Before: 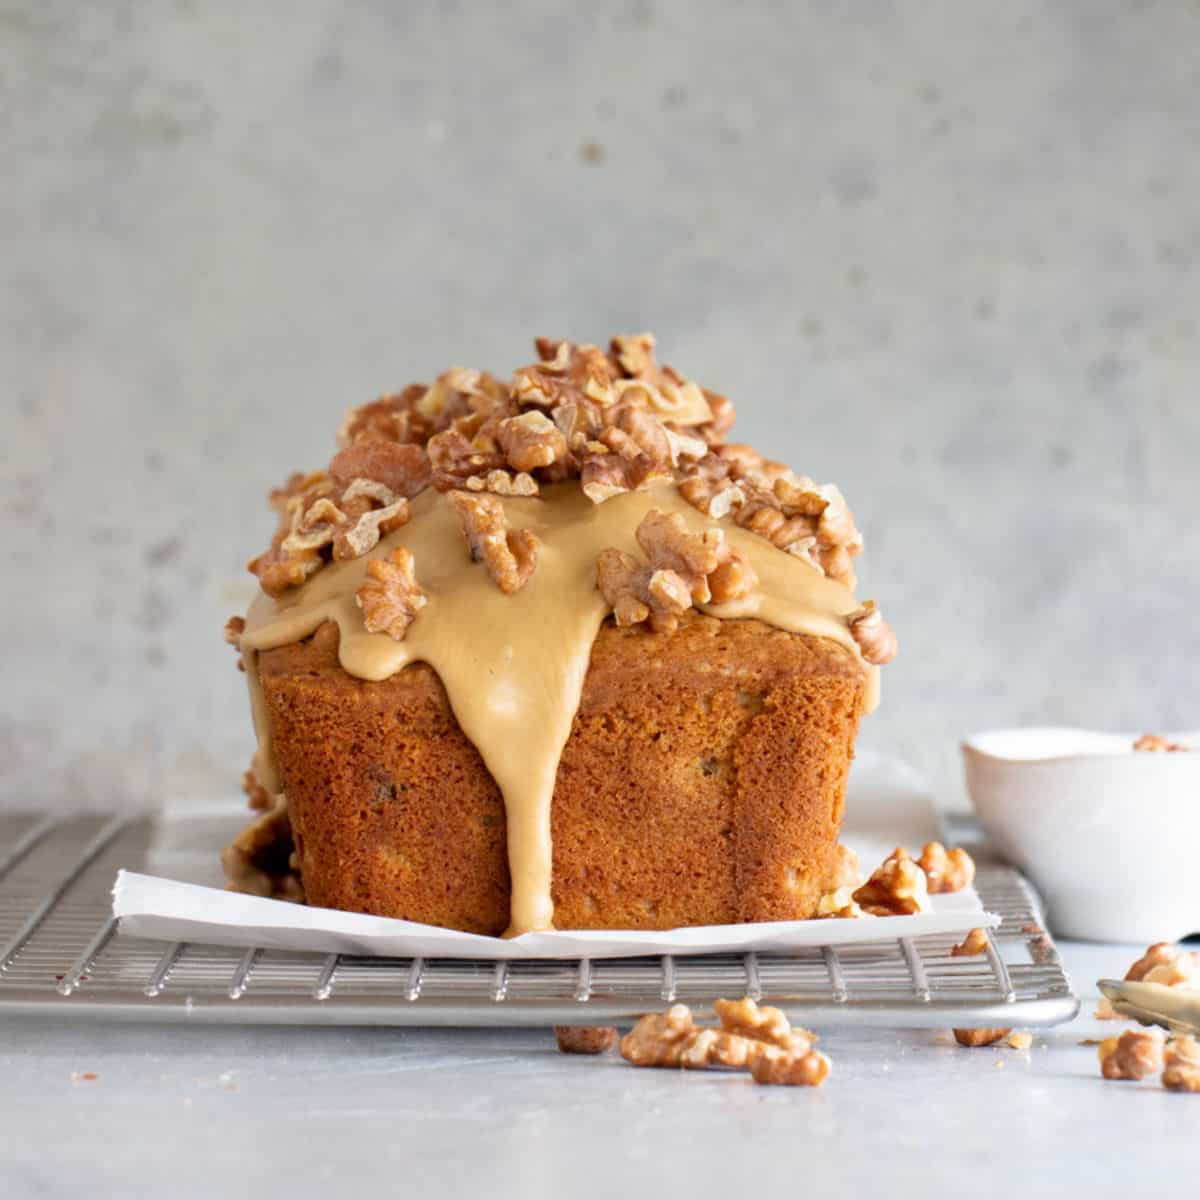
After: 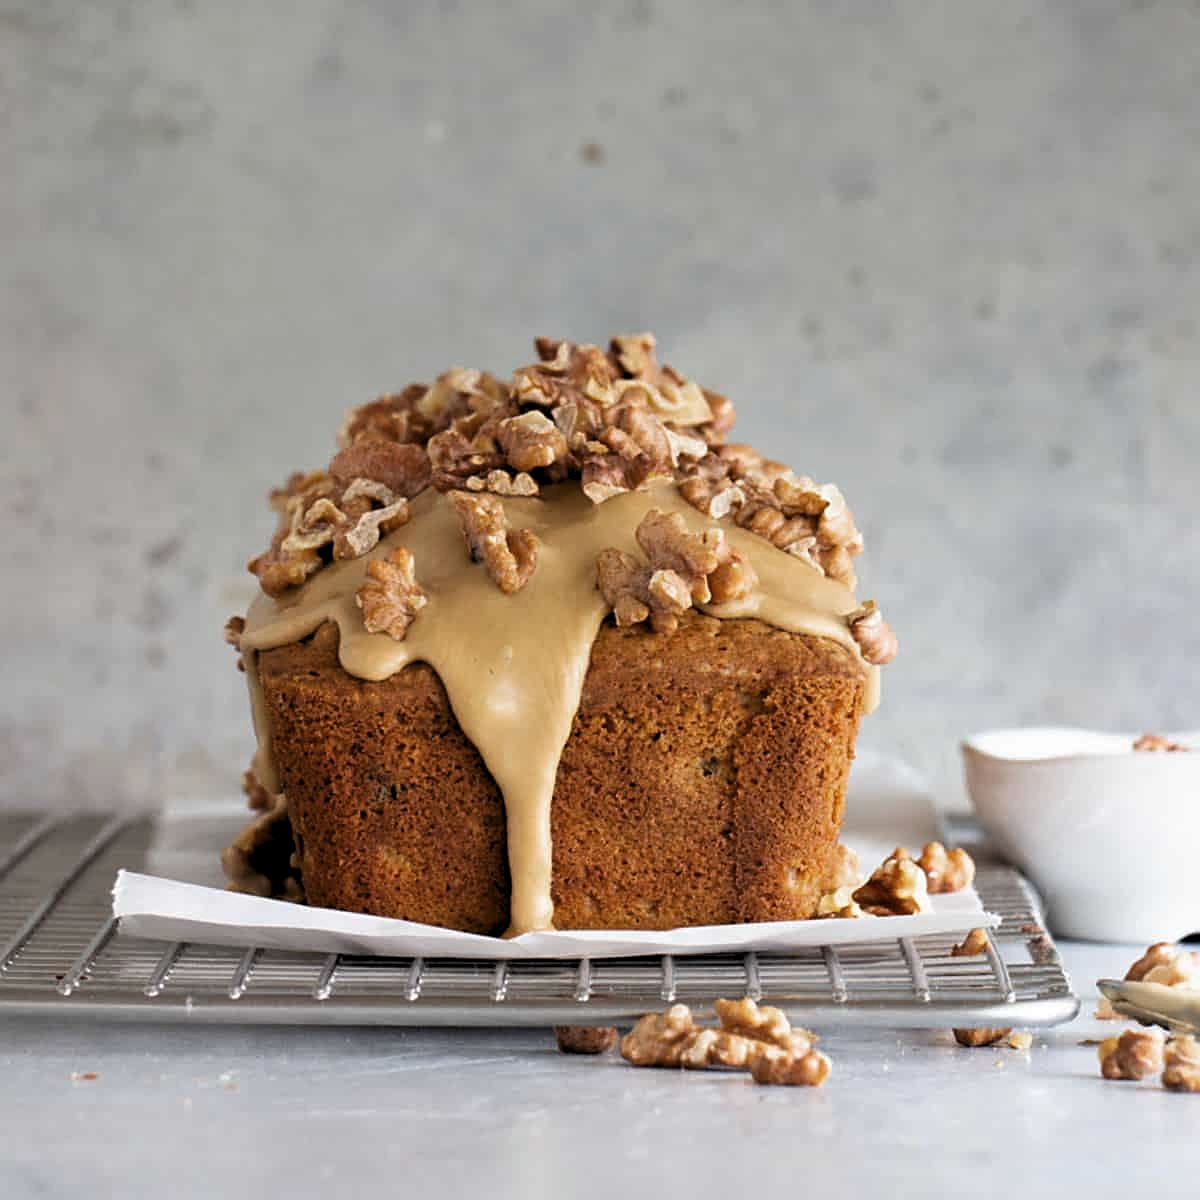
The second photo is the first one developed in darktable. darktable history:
sharpen: on, module defaults
color zones: curves: ch0 [(0, 0.5) (0.143, 0.5) (0.286, 0.456) (0.429, 0.5) (0.571, 0.5) (0.714, 0.5) (0.857, 0.5) (1, 0.5)]; ch1 [(0, 0.5) (0.143, 0.5) (0.286, 0.422) (0.429, 0.5) (0.571, 0.5) (0.714, 0.5) (0.857, 0.5) (1, 0.5)]
levels: levels [0.116, 0.574, 1]
color correction: highlights b* -0.024
